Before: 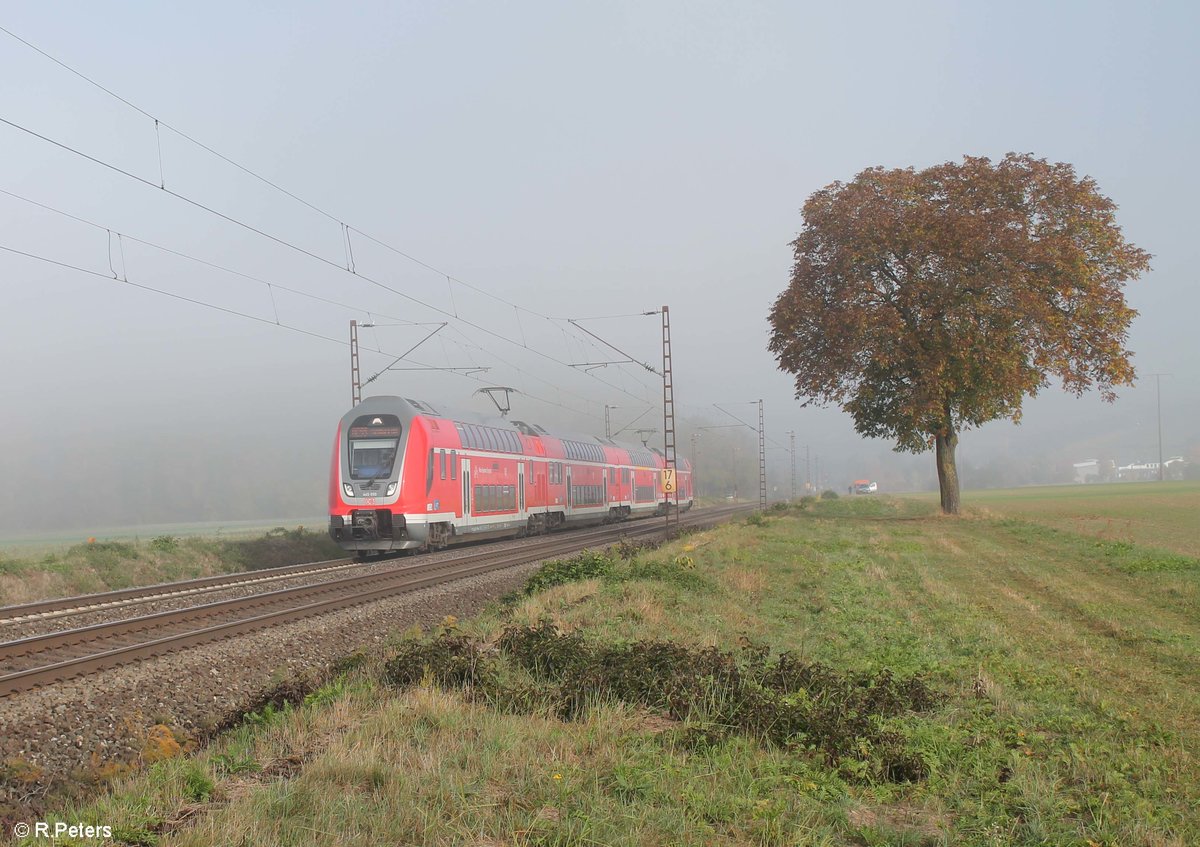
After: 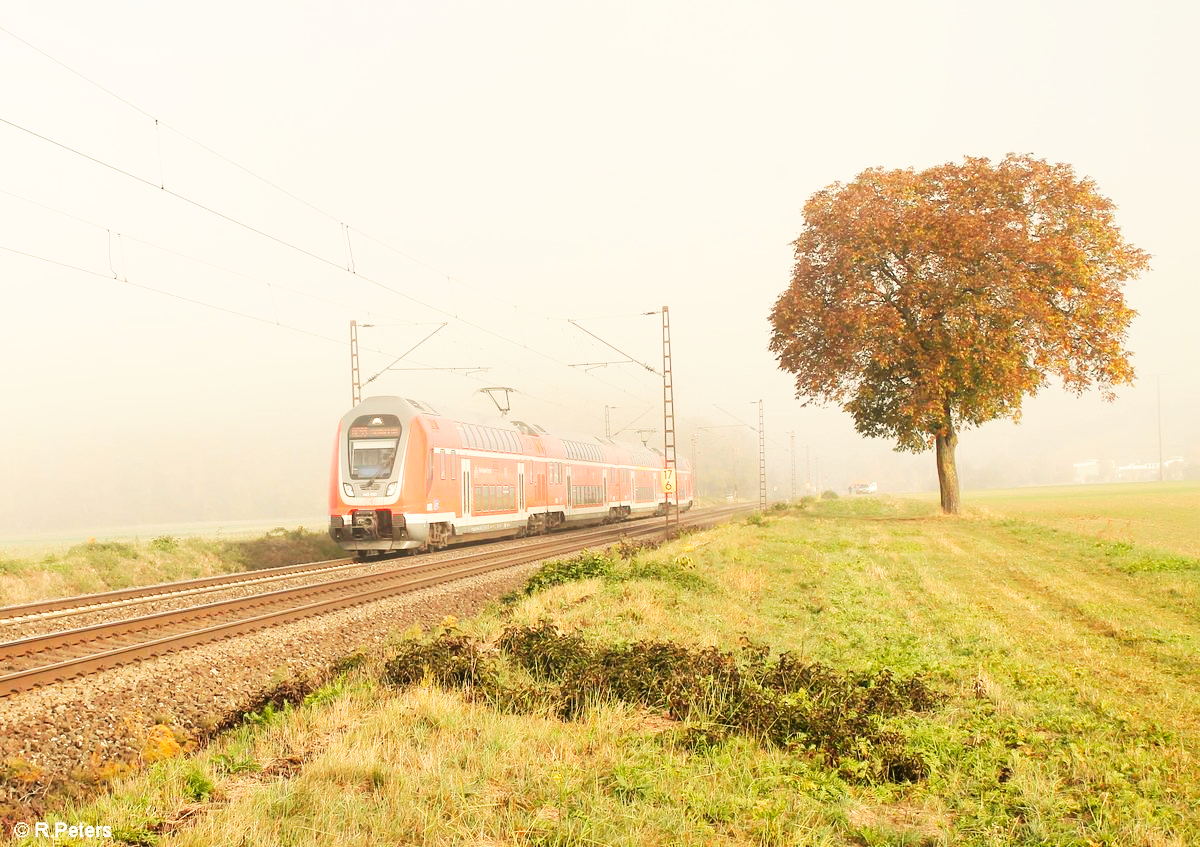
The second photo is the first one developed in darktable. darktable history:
base curve: curves: ch0 [(0, 0) (0.007, 0.004) (0.027, 0.03) (0.046, 0.07) (0.207, 0.54) (0.442, 0.872) (0.673, 0.972) (1, 1)], preserve colors none
white balance: red 1.138, green 0.996, blue 0.812
